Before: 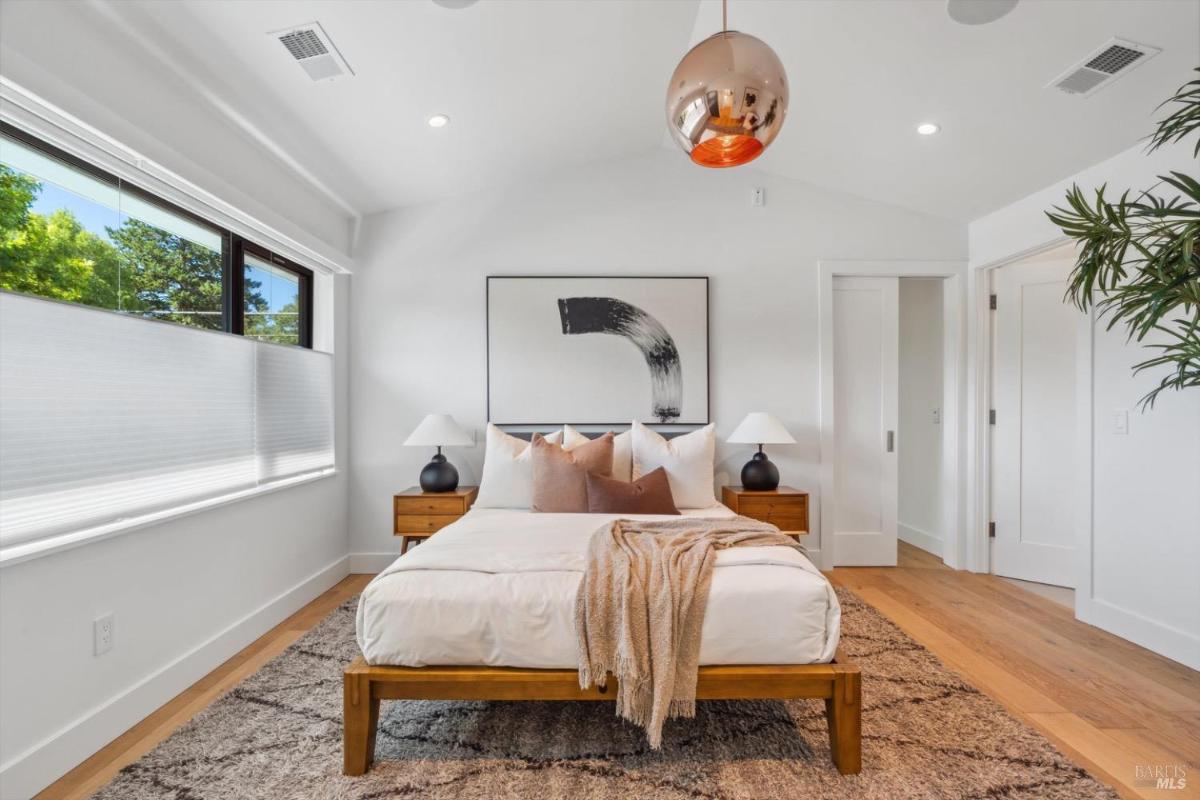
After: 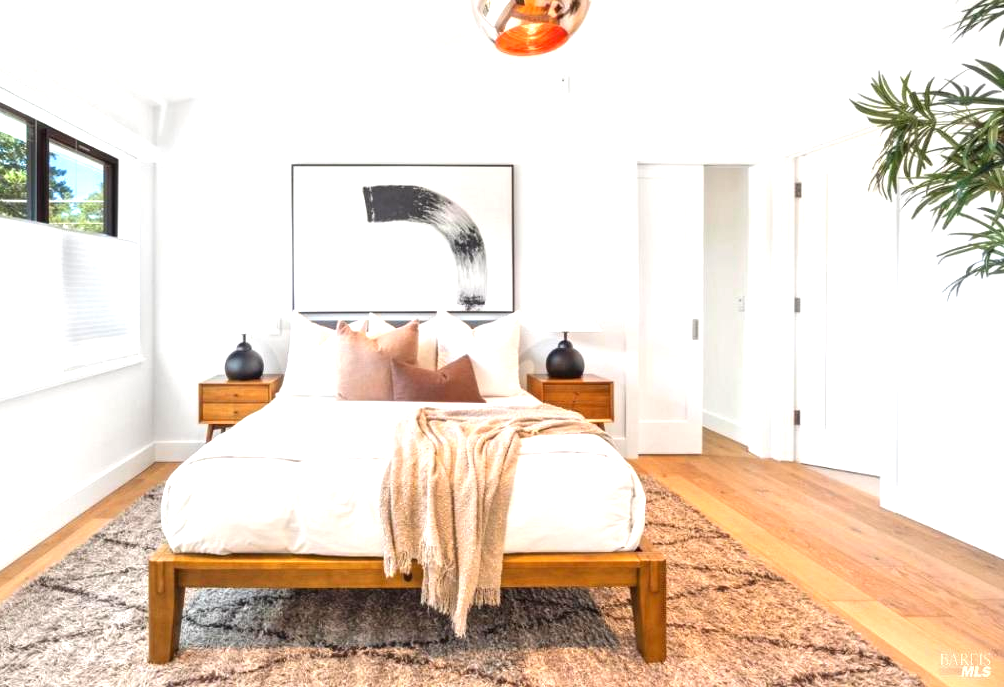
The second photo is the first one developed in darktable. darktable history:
exposure: black level correction 0, exposure 1.199 EV, compensate highlight preservation false
crop: left 16.284%, top 14.12%
